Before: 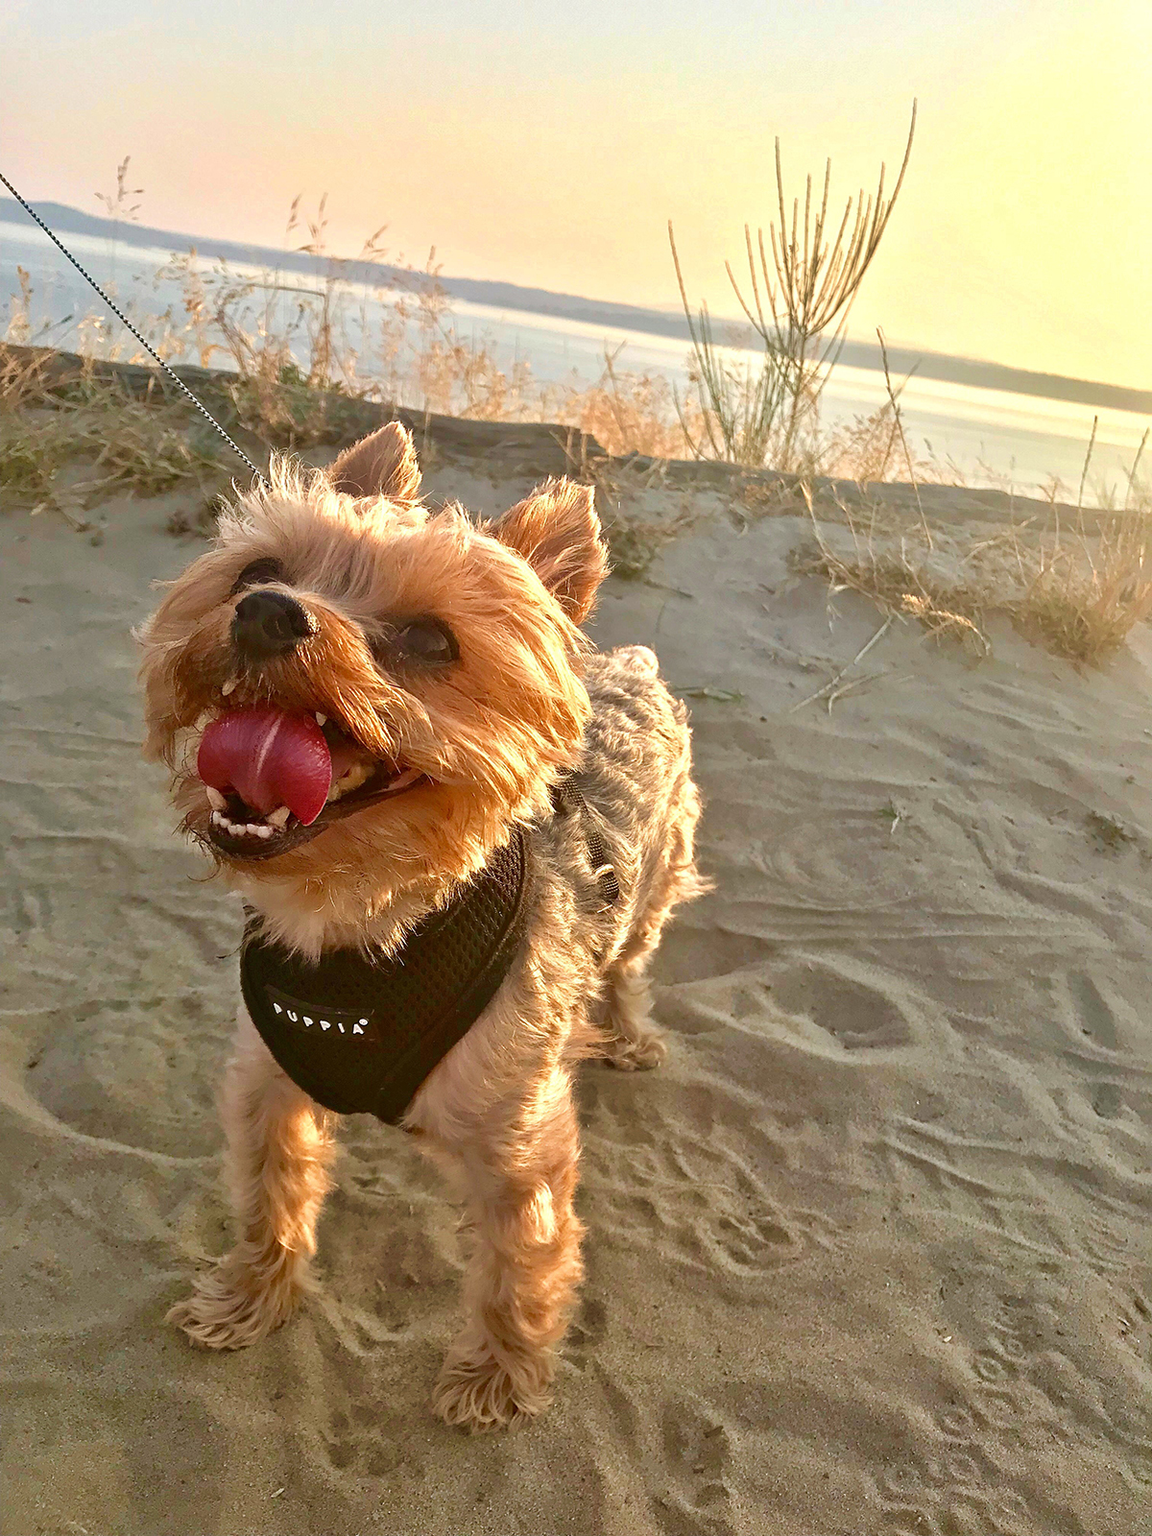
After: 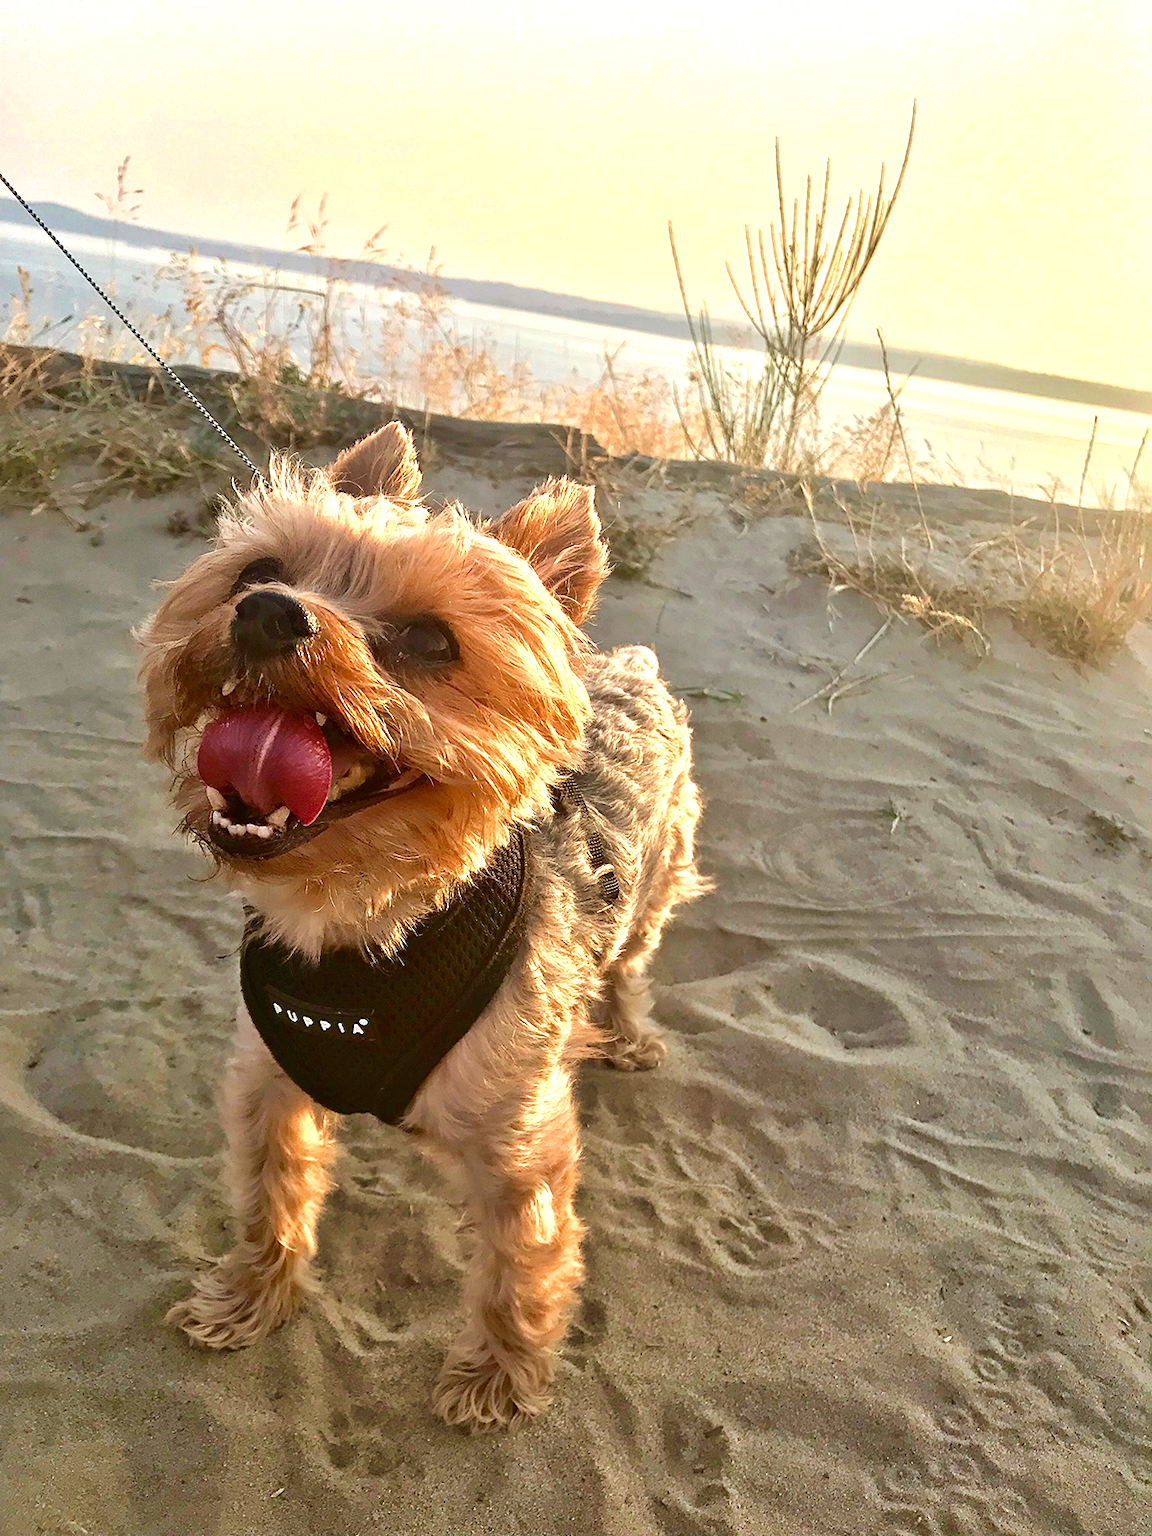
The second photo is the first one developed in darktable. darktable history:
tone equalizer: -8 EV -0.398 EV, -7 EV -0.372 EV, -6 EV -0.316 EV, -5 EV -0.224 EV, -3 EV 0.217 EV, -2 EV 0.337 EV, -1 EV 0.41 EV, +0 EV 0.395 EV, edges refinement/feathering 500, mask exposure compensation -1.57 EV, preserve details no
